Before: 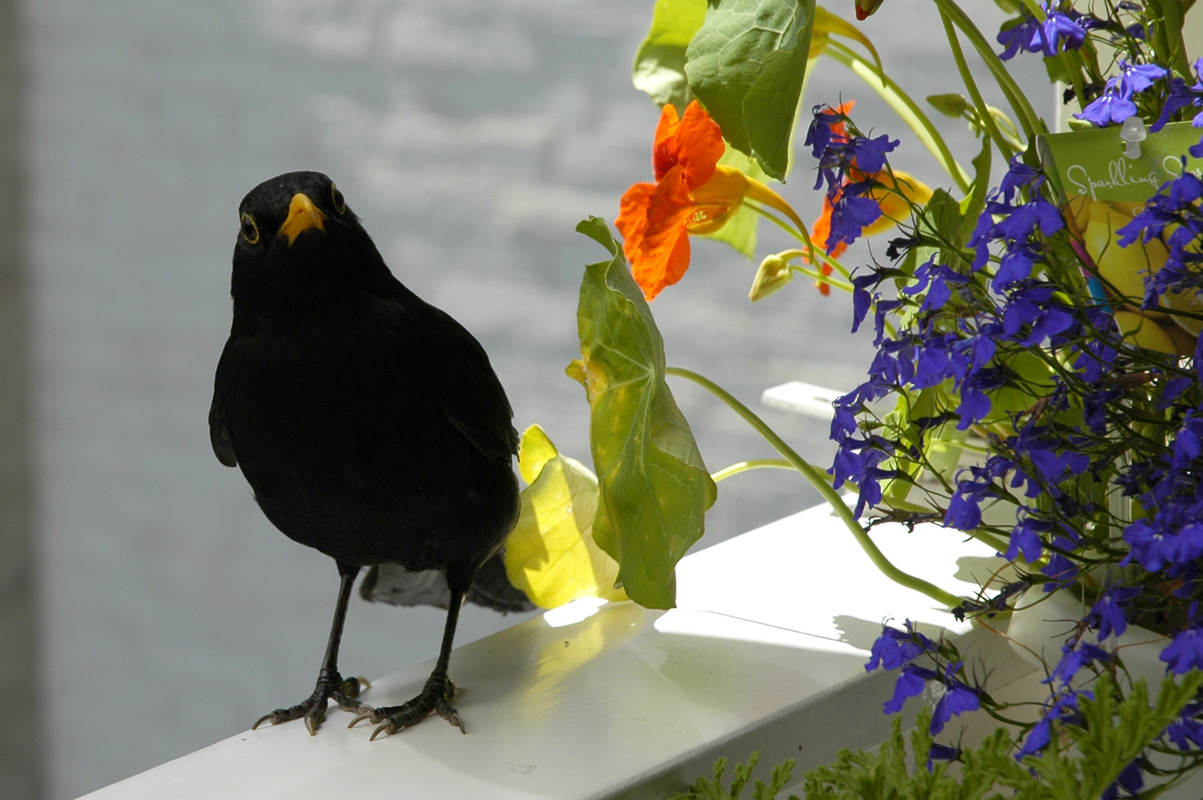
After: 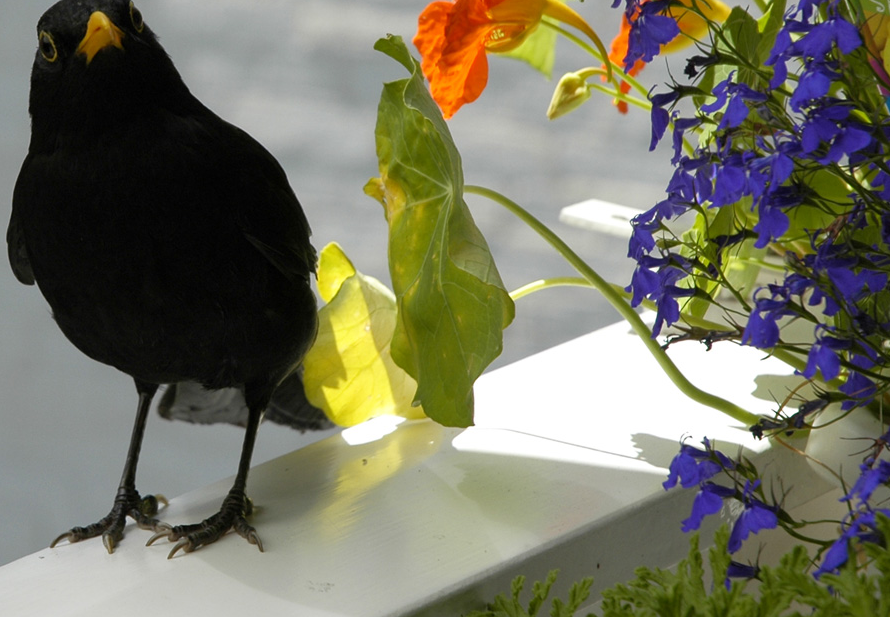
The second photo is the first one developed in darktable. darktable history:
crop: left 16.871%, top 22.857%, right 9.116%
exposure: compensate highlight preservation false
